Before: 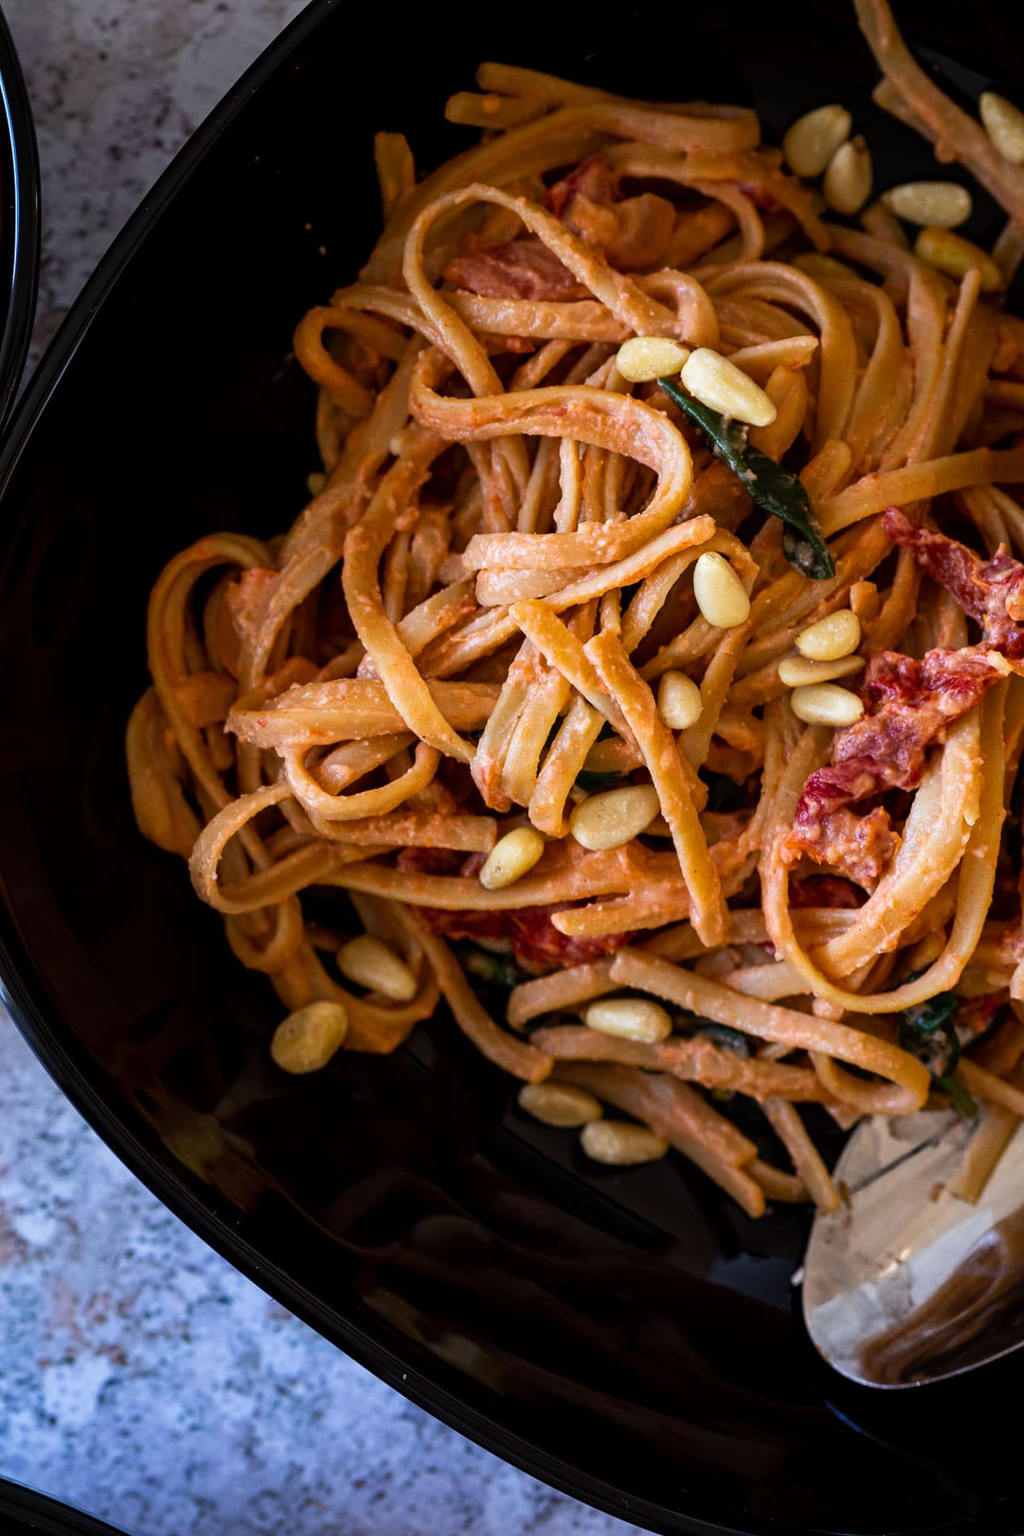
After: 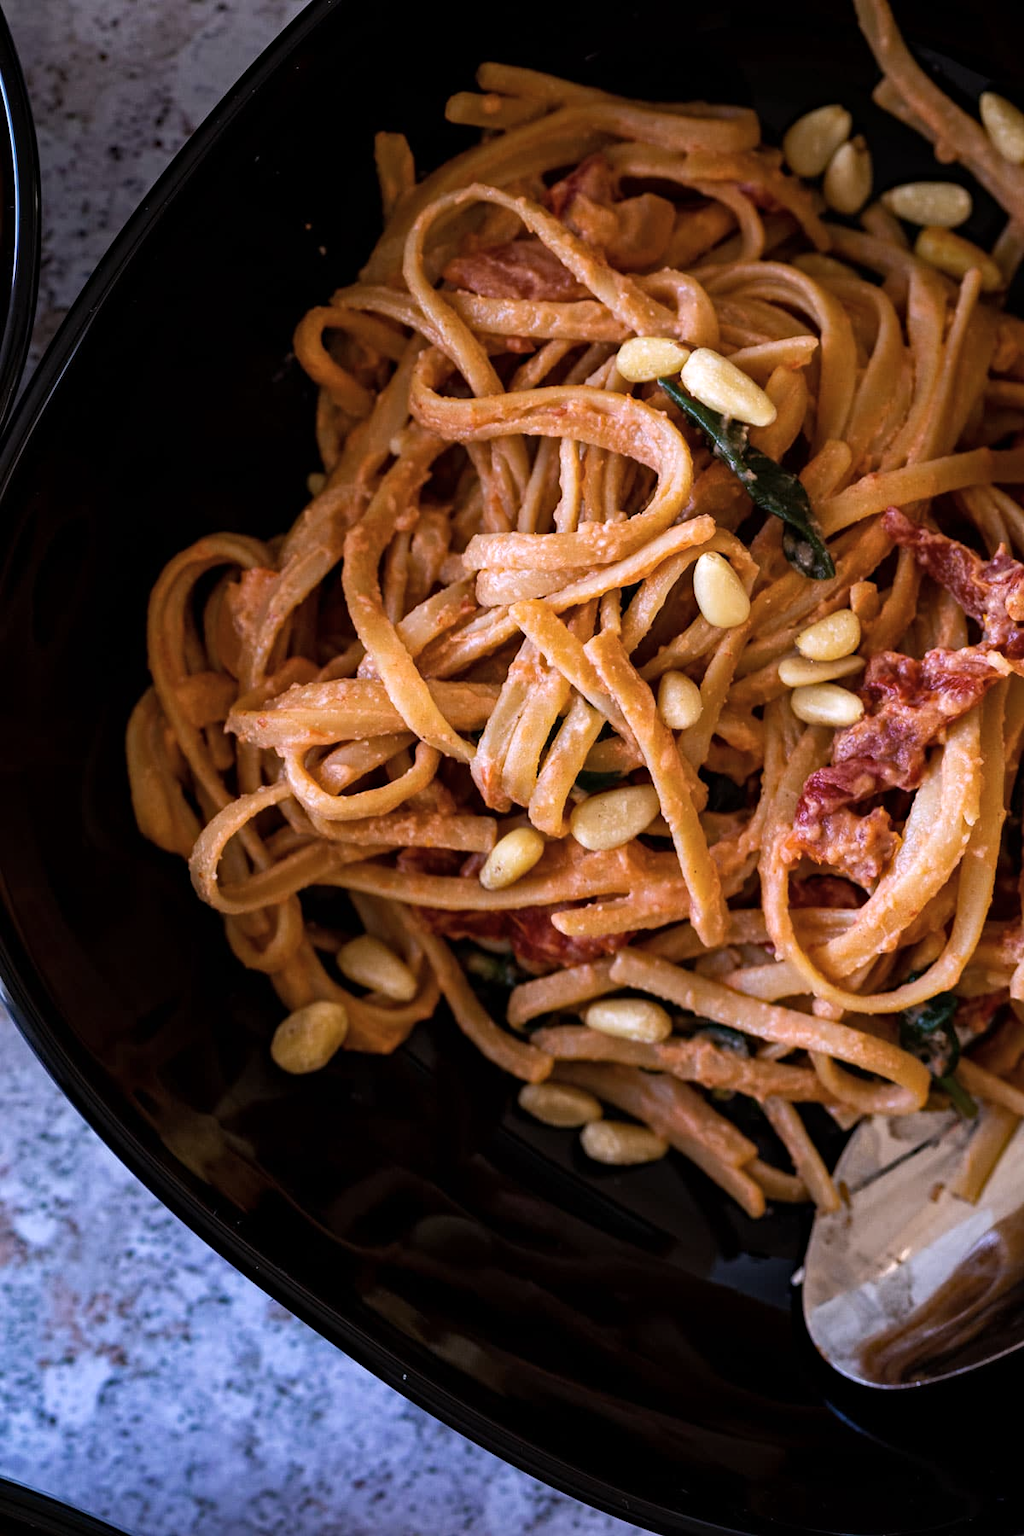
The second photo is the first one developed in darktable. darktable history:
haze removal: compatibility mode true, adaptive false
contrast brightness saturation: saturation -0.17
white balance: red 1.05, blue 1.072
